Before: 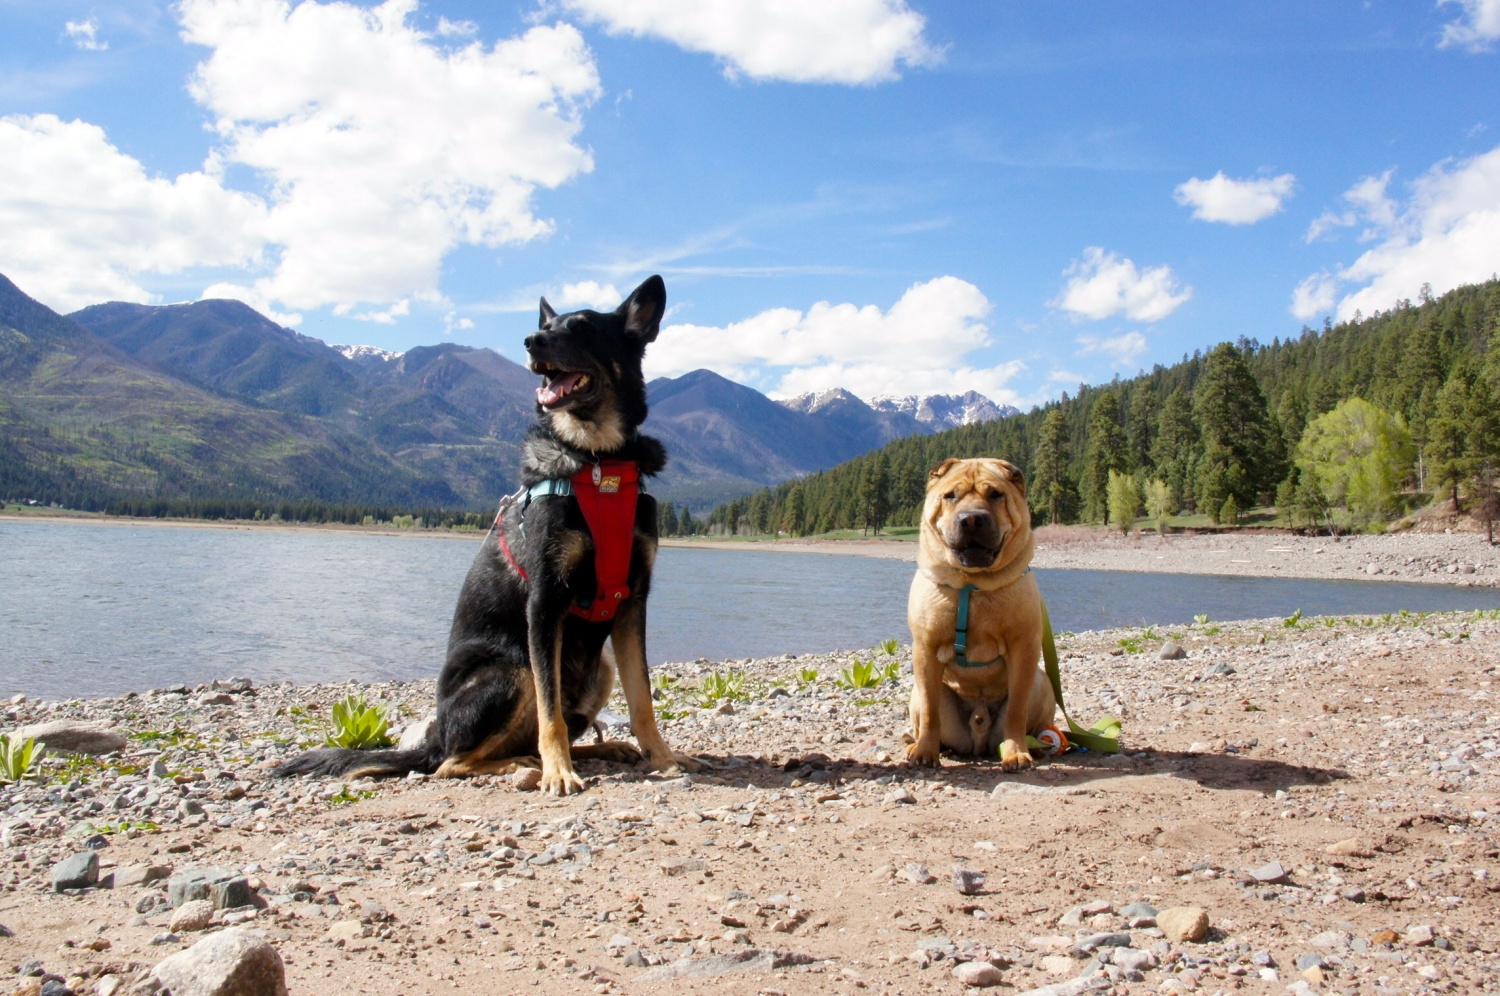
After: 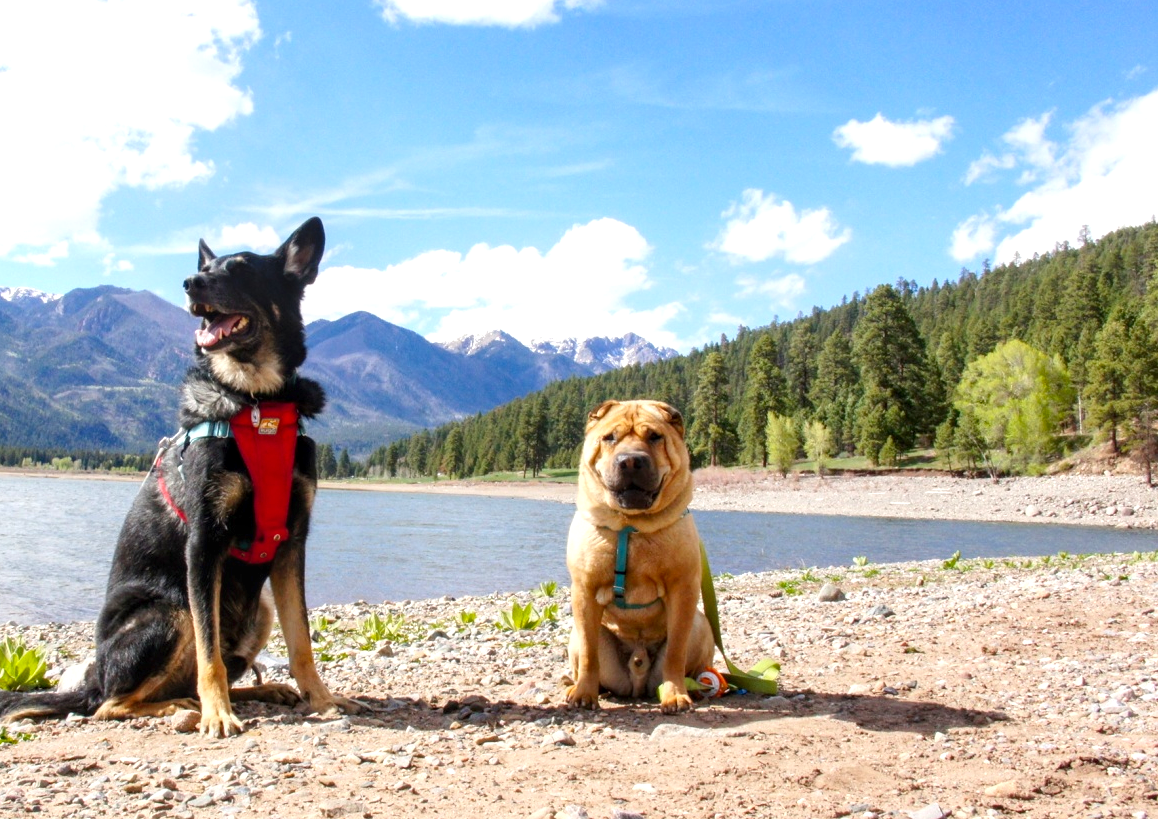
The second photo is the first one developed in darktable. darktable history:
levels: white 99.97%, levels [0, 0.435, 0.917]
contrast brightness saturation: contrast 0.105, brightness 0.035, saturation 0.091
crop: left 22.785%, top 5.868%, bottom 11.865%
local contrast: on, module defaults
